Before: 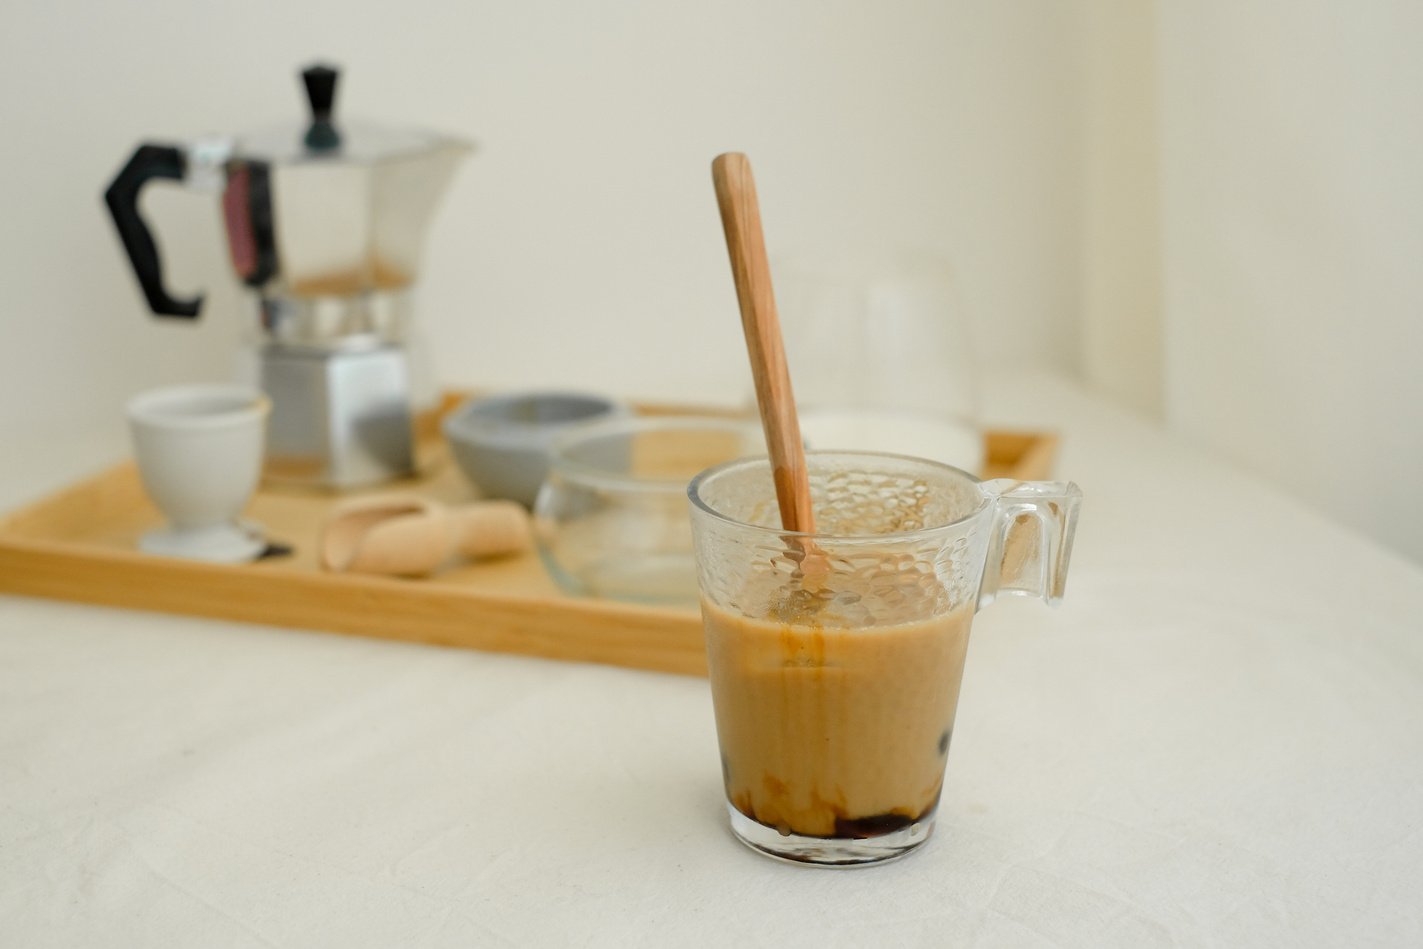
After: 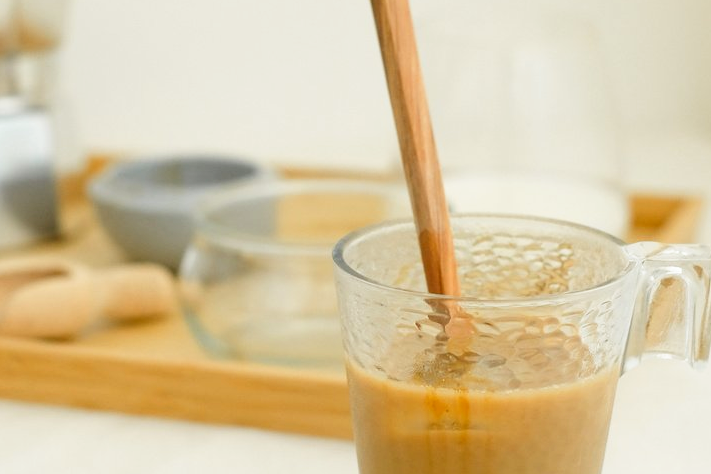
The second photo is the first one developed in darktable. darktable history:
crop: left 25%, top 25%, right 25%, bottom 25%
base curve: curves: ch0 [(0, 0) (0.688, 0.865) (1, 1)], preserve colors none
